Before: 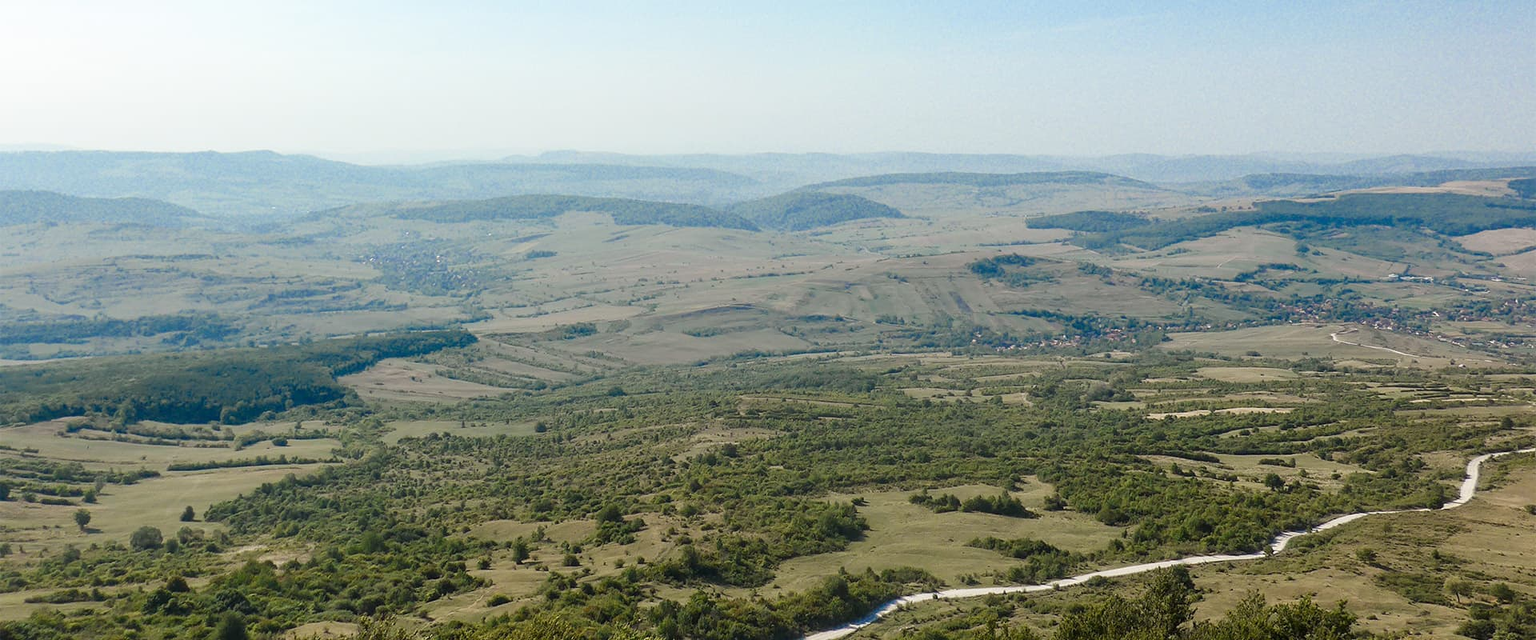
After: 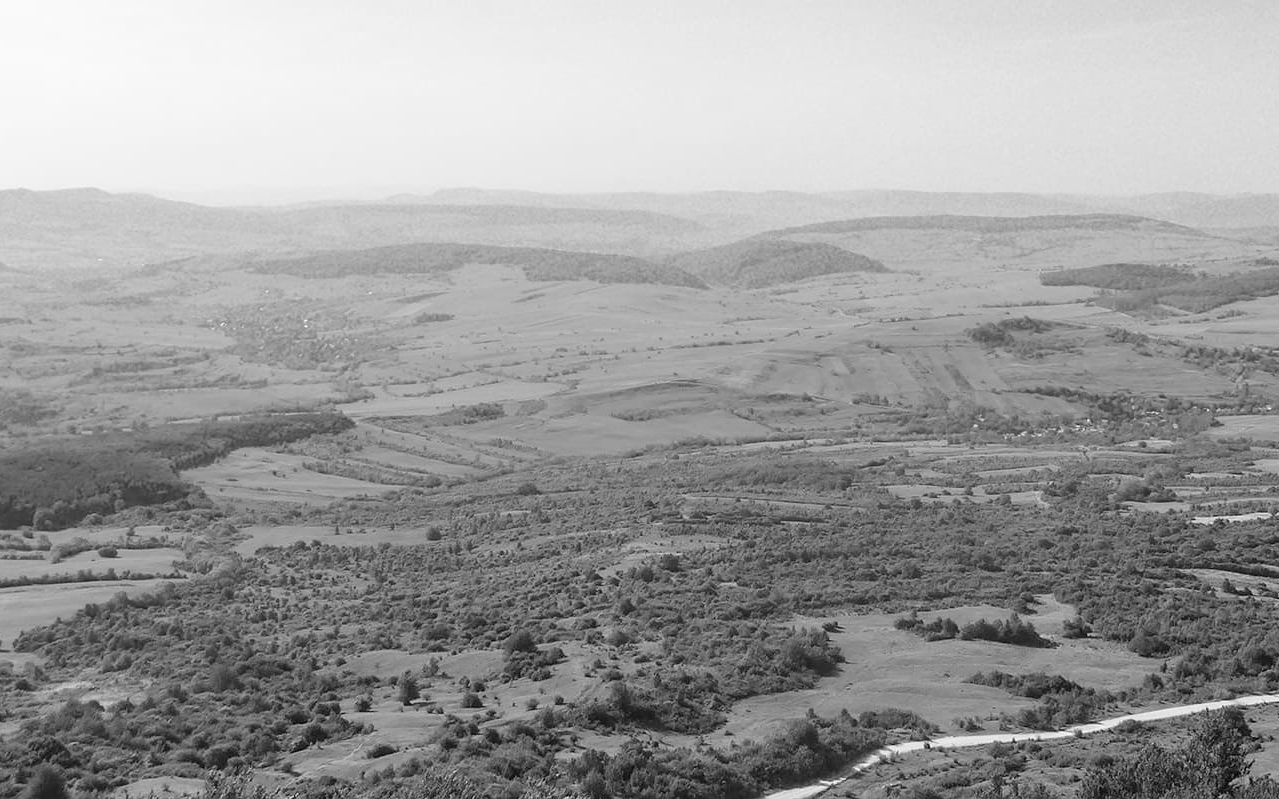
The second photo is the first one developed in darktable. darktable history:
contrast brightness saturation: brightness 0.09, saturation 0.19
monochrome: on, module defaults
crop and rotate: left 12.648%, right 20.685%
